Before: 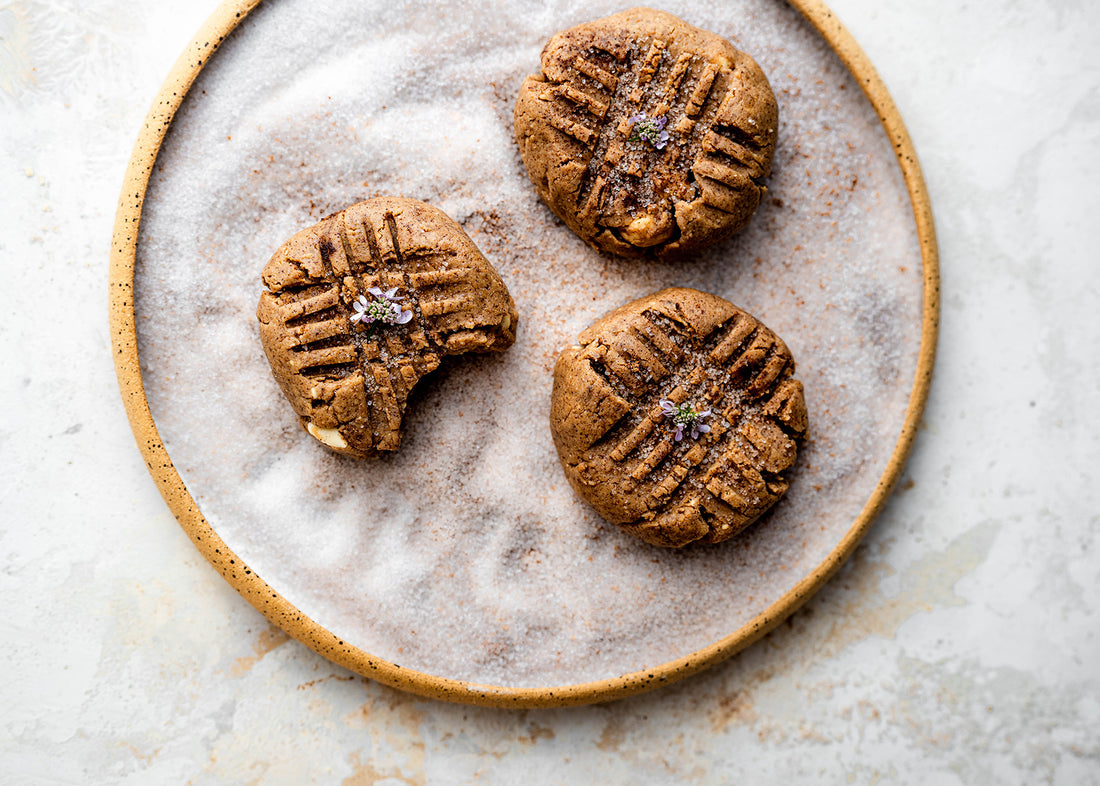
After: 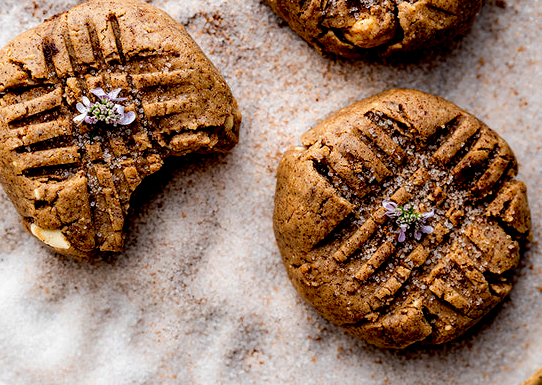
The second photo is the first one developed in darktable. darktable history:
crop: left 25.269%, top 25.433%, right 25.423%, bottom 25.556%
exposure: black level correction 0.011, compensate exposure bias true, compensate highlight preservation false
